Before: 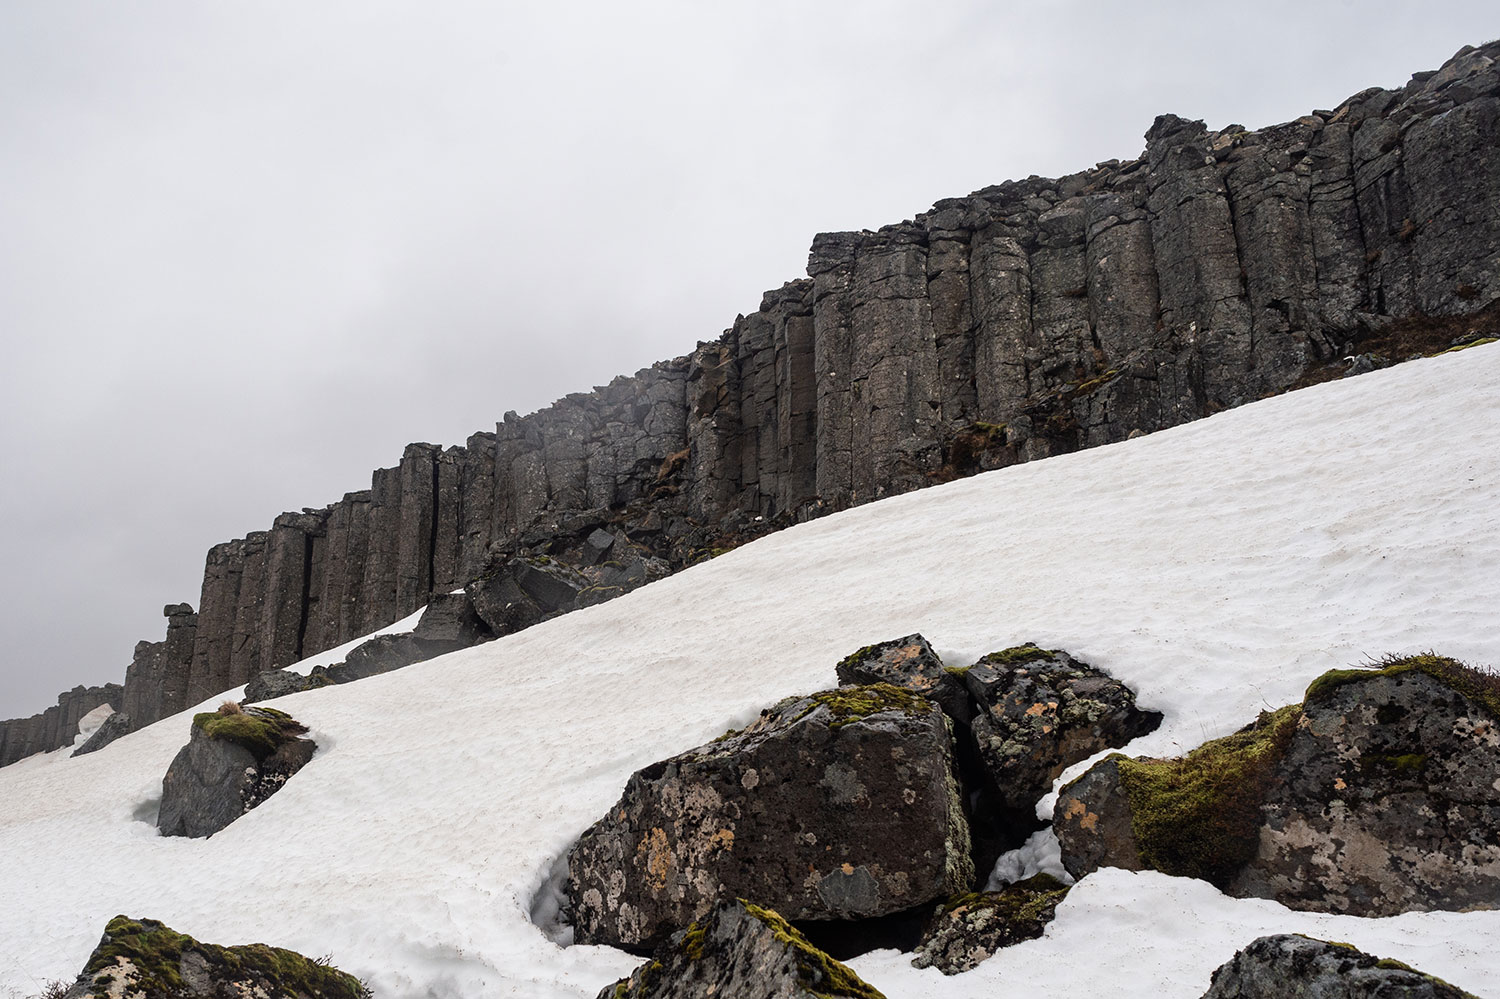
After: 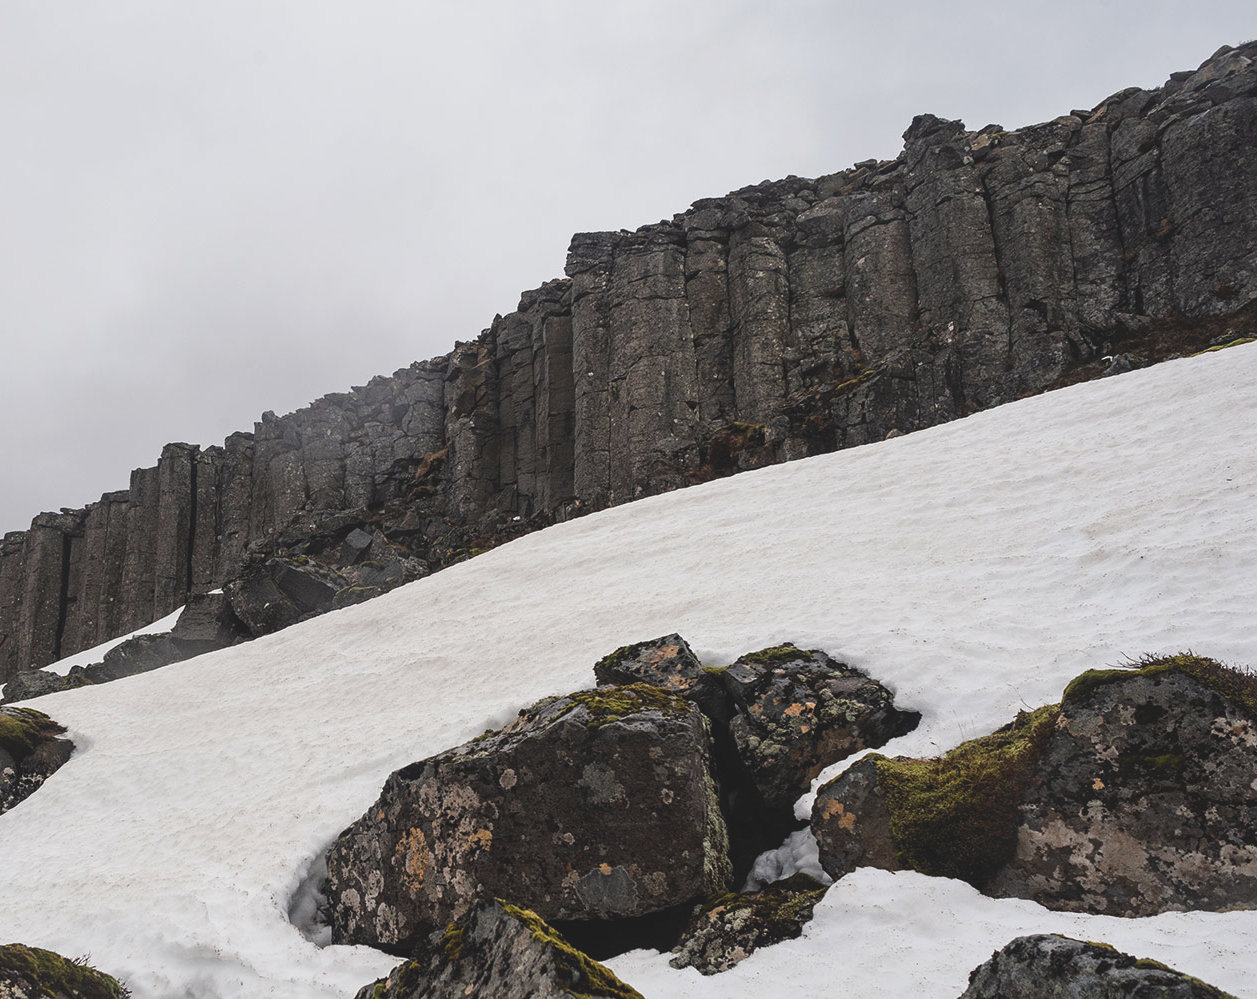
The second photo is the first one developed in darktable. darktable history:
crop: left 16.145%
exposure: black level correction -0.014, exposure -0.193 EV, compensate highlight preservation false
